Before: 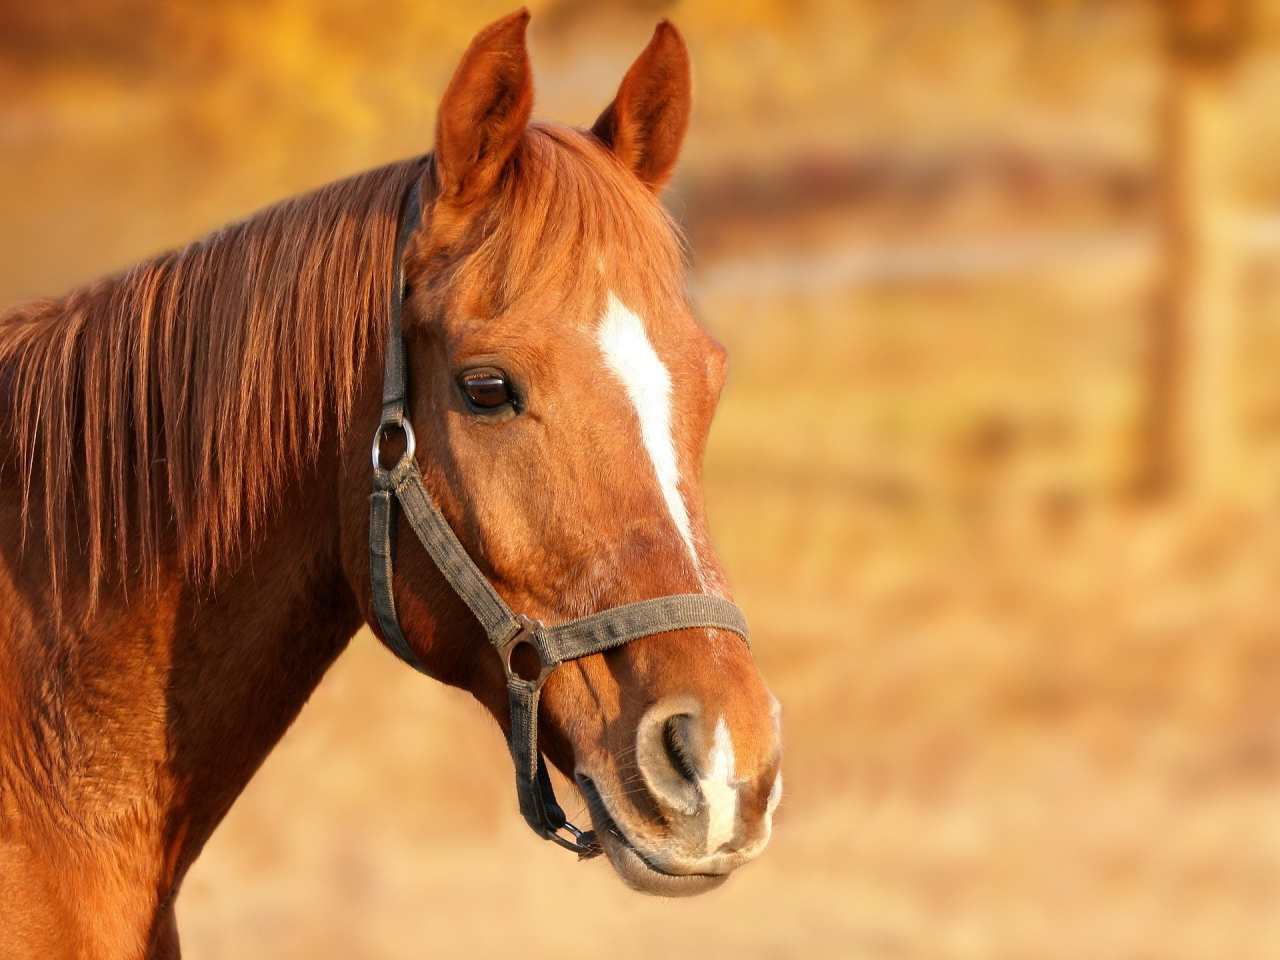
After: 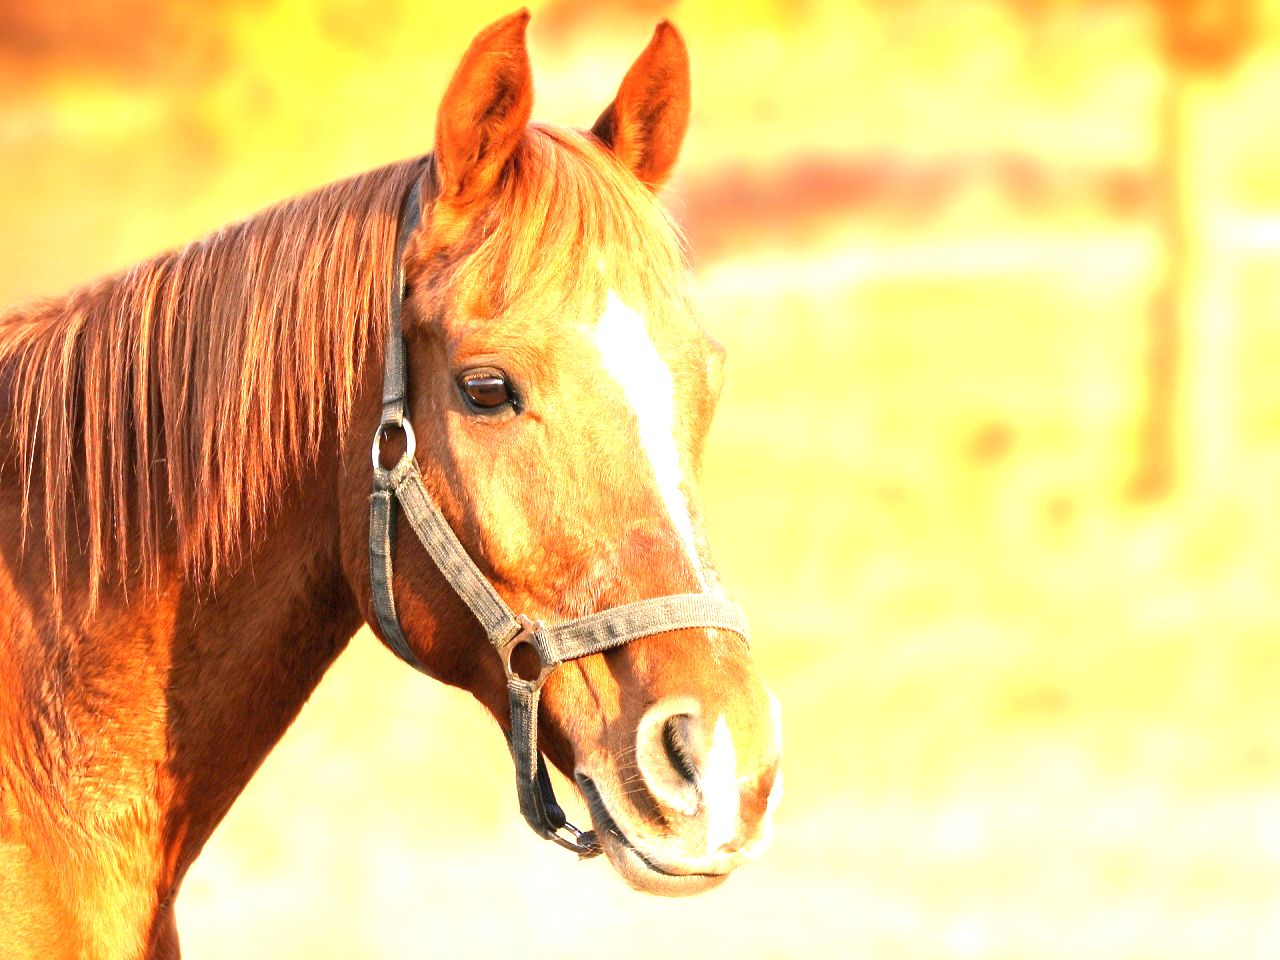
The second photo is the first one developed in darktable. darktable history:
exposure: black level correction 0, exposure 1.755 EV, compensate highlight preservation false
